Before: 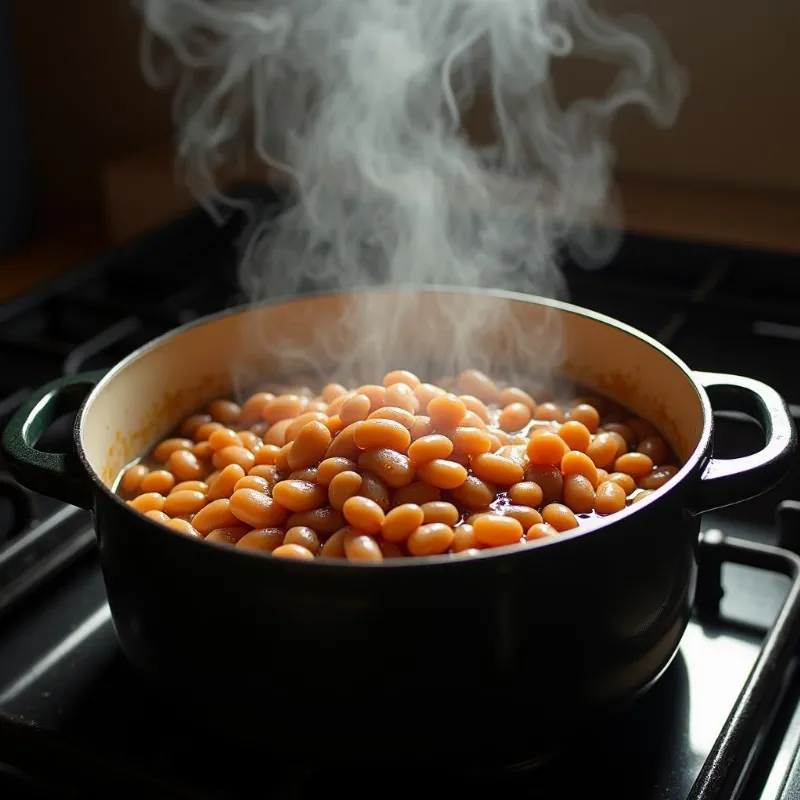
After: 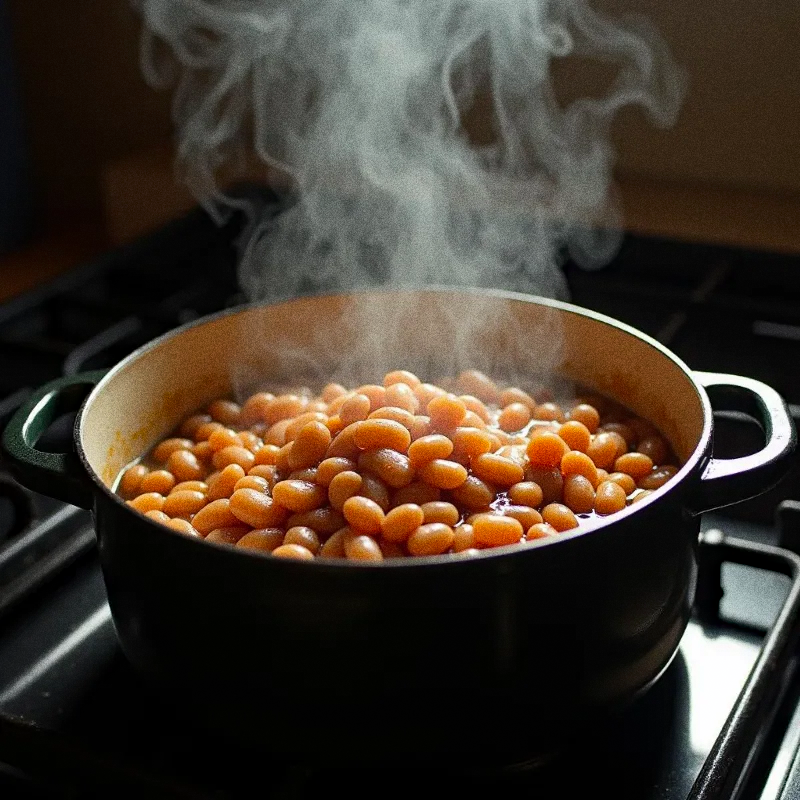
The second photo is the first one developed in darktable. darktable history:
haze removal: compatibility mode true, adaptive false
grain: coarseness 0.09 ISO, strength 40%
